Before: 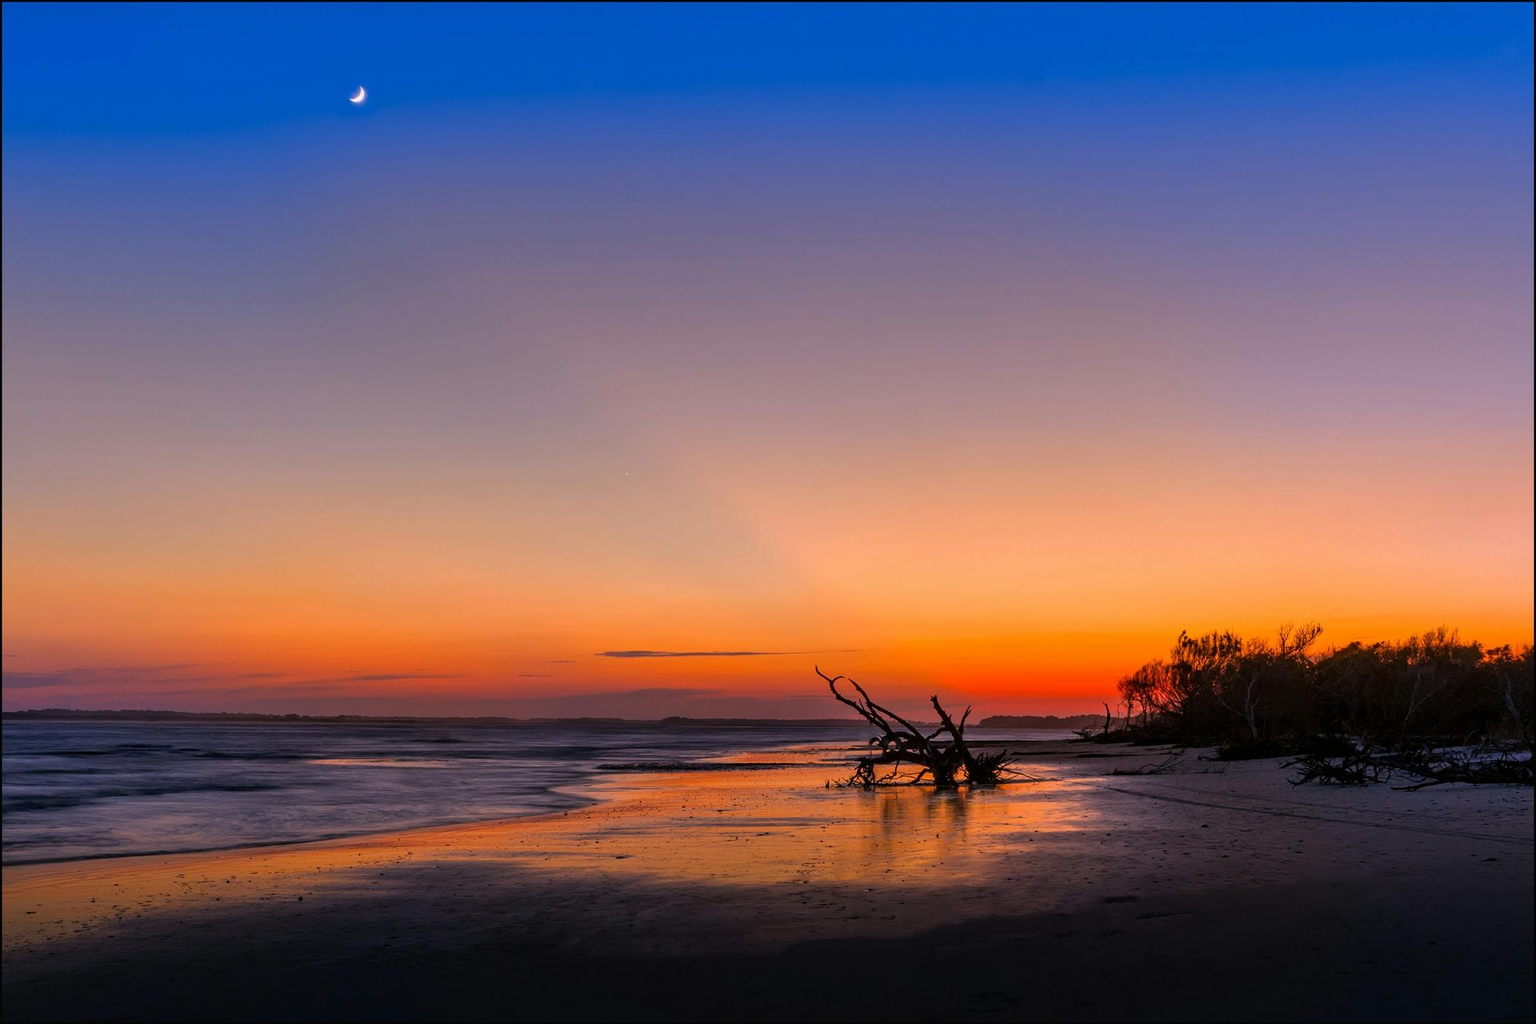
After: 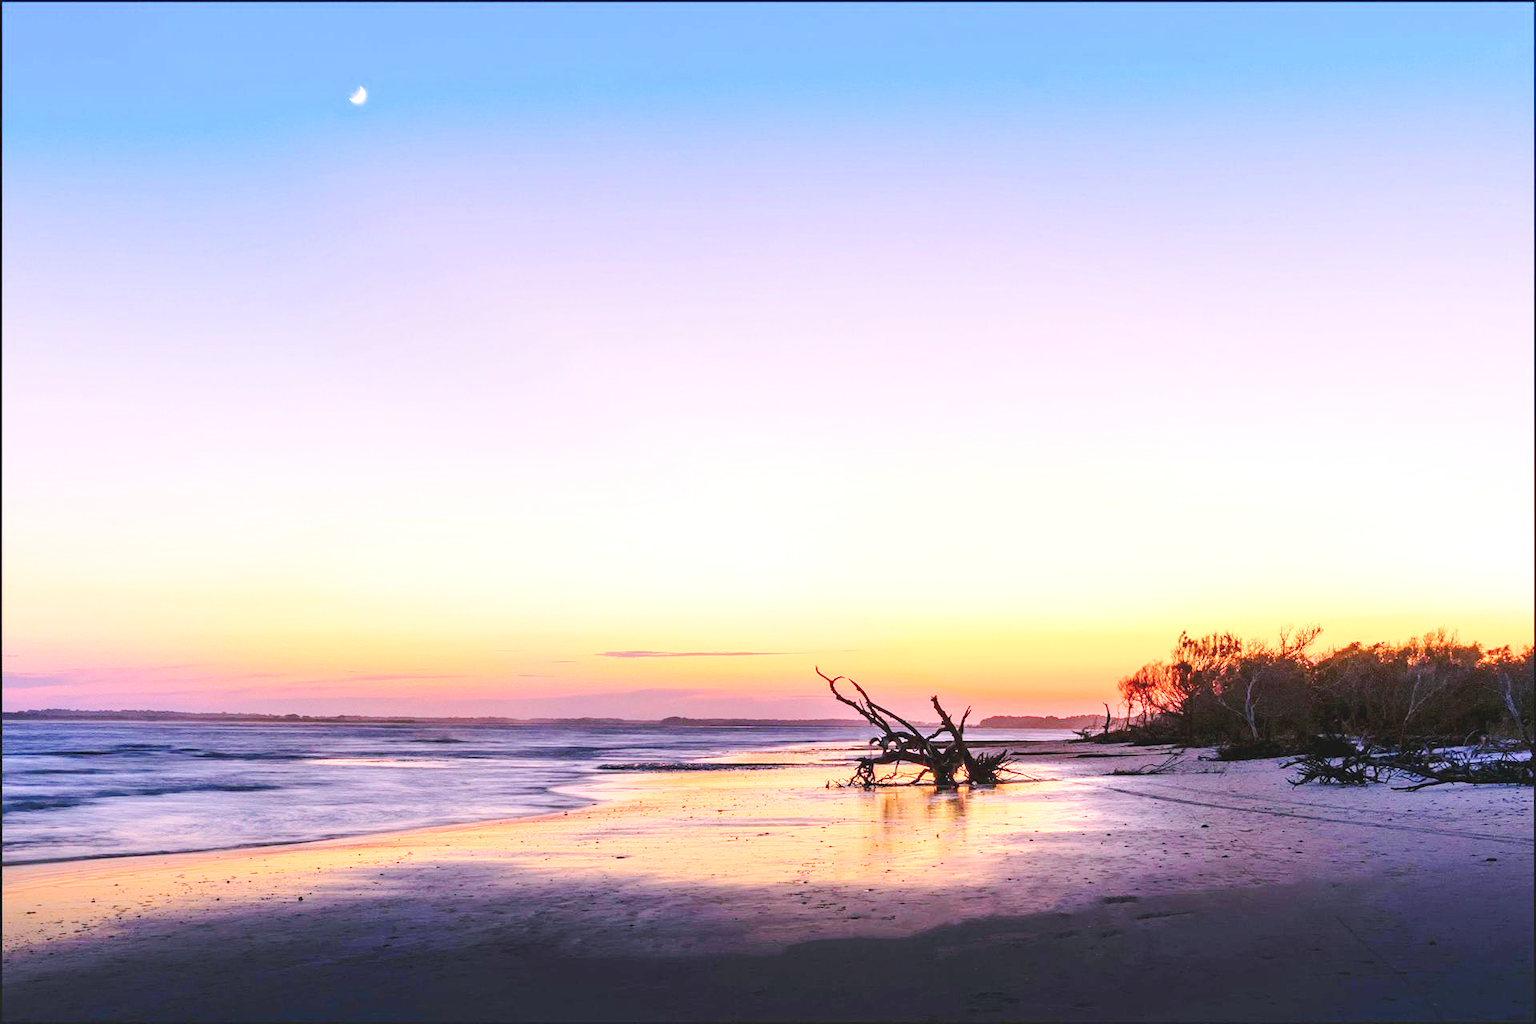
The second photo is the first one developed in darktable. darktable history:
base curve: curves: ch0 [(0, 0.007) (0.028, 0.063) (0.121, 0.311) (0.46, 0.743) (0.859, 0.957) (1, 1)], preserve colors none
exposure: black level correction 0, exposure 1.617 EV, compensate exposure bias true, compensate highlight preservation false
color calibration: illuminant as shot in camera, x 0.362, y 0.384, temperature 4543.6 K
